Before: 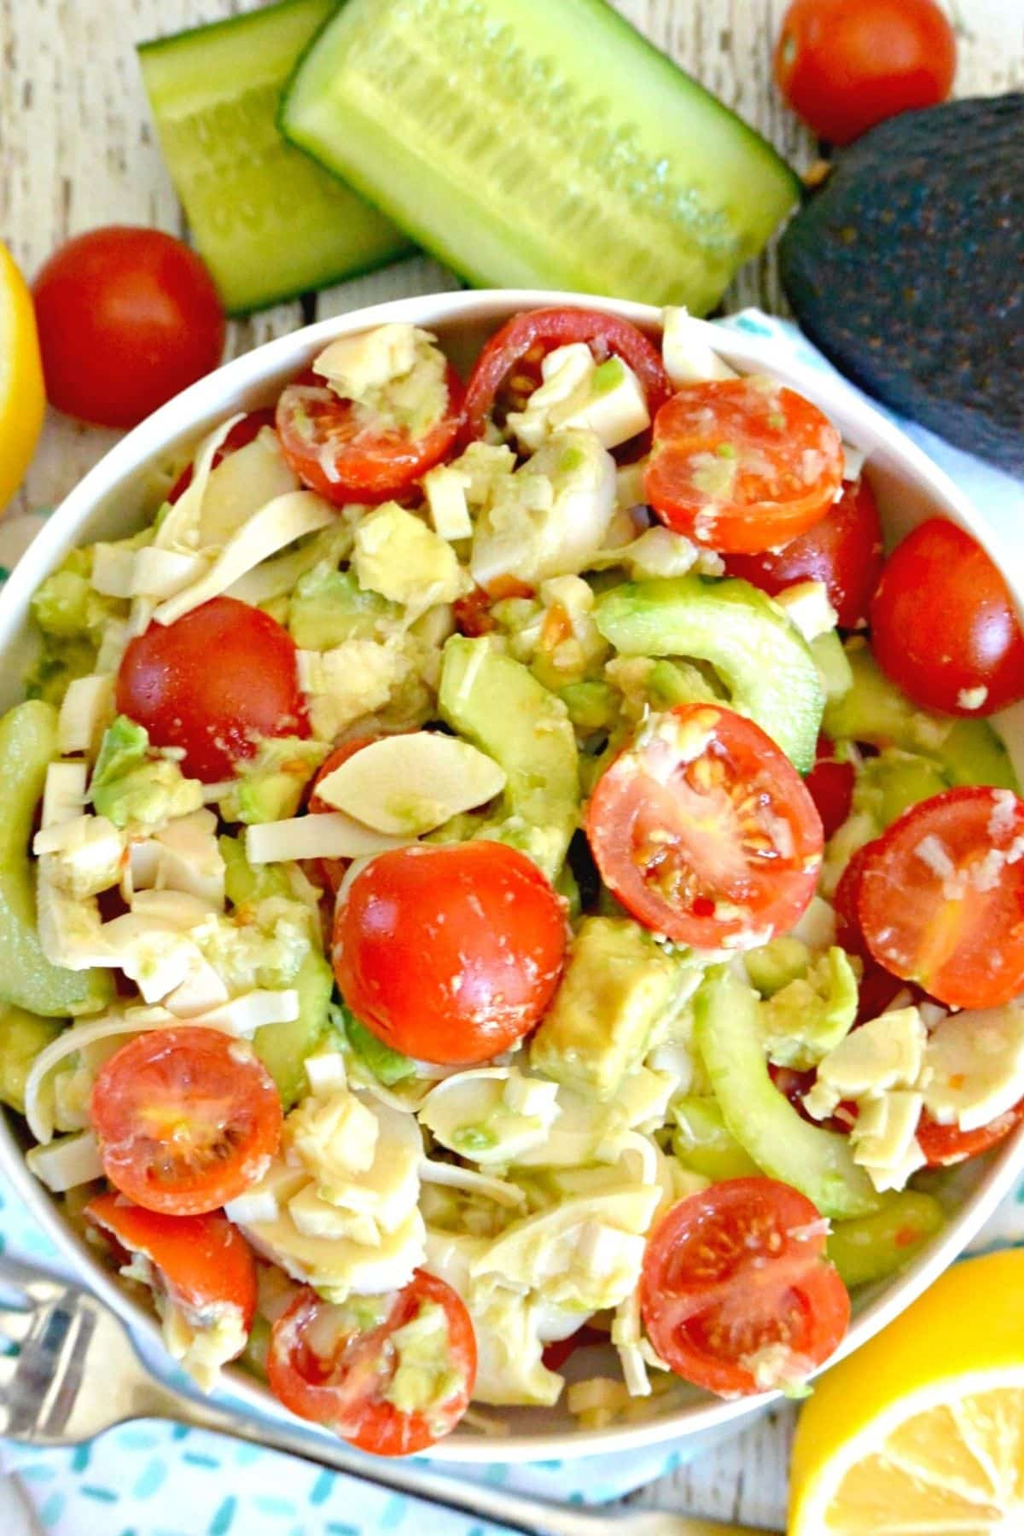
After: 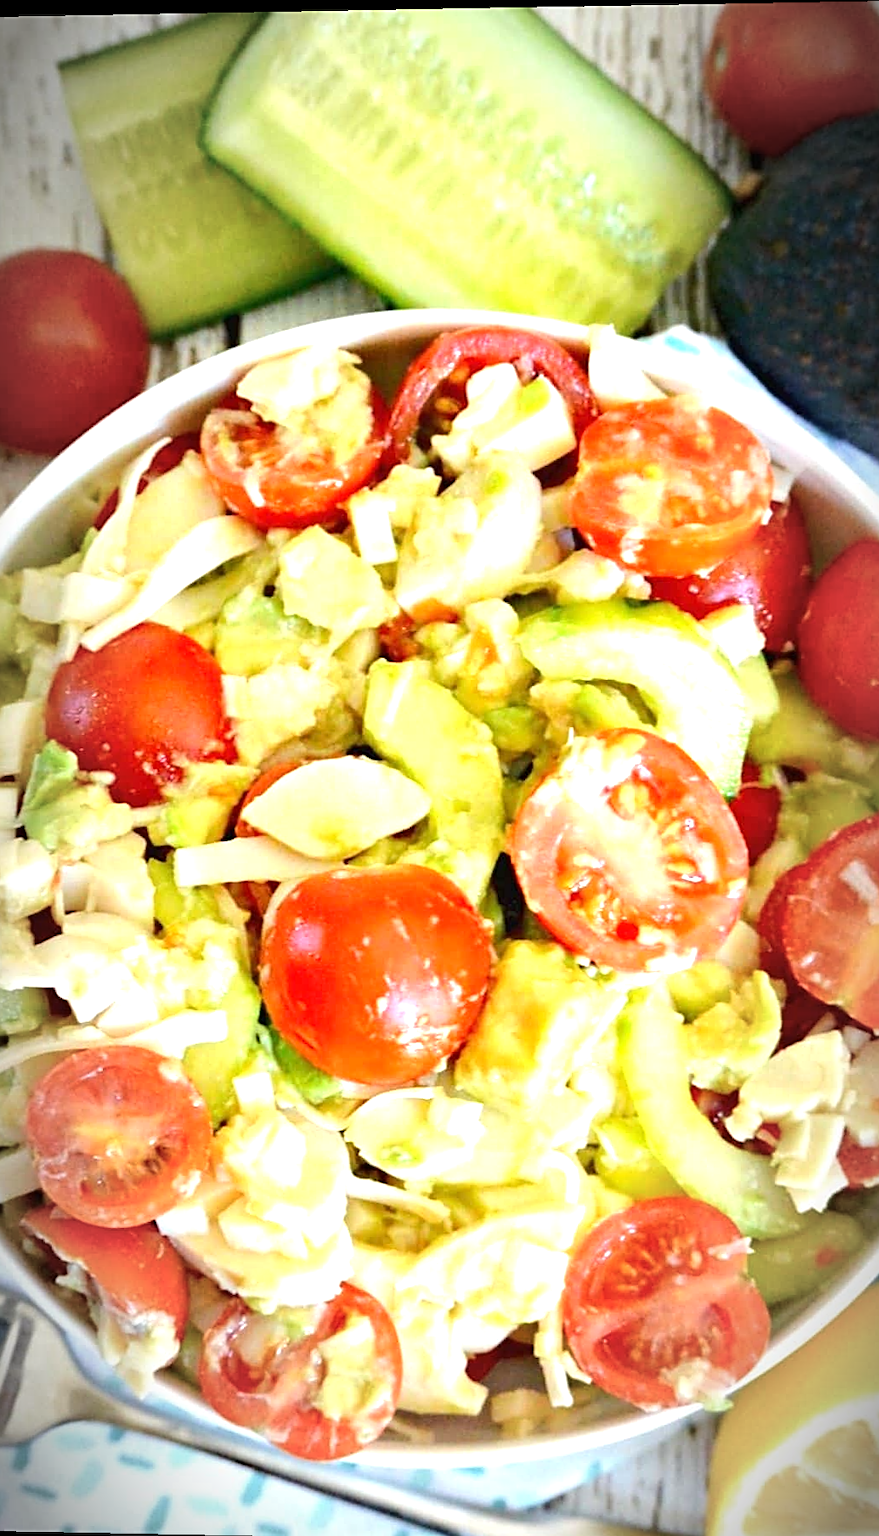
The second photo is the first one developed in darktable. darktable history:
contrast brightness saturation: contrast 0.05
crop: left 7.598%, right 7.873%
rotate and perspective: lens shift (vertical) 0.048, lens shift (horizontal) -0.024, automatic cropping off
tone equalizer: -8 EV -0.001 EV, -7 EV 0.001 EV, -6 EV -0.002 EV, -5 EV -0.003 EV, -4 EV -0.062 EV, -3 EV -0.222 EV, -2 EV -0.267 EV, -1 EV 0.105 EV, +0 EV 0.303 EV
sharpen: on, module defaults
exposure: black level correction 0.001, exposure 0.5 EV, compensate exposure bias true, compensate highlight preservation false
vignetting: fall-off start 67.5%, fall-off radius 67.23%, brightness -0.813, automatic ratio true
